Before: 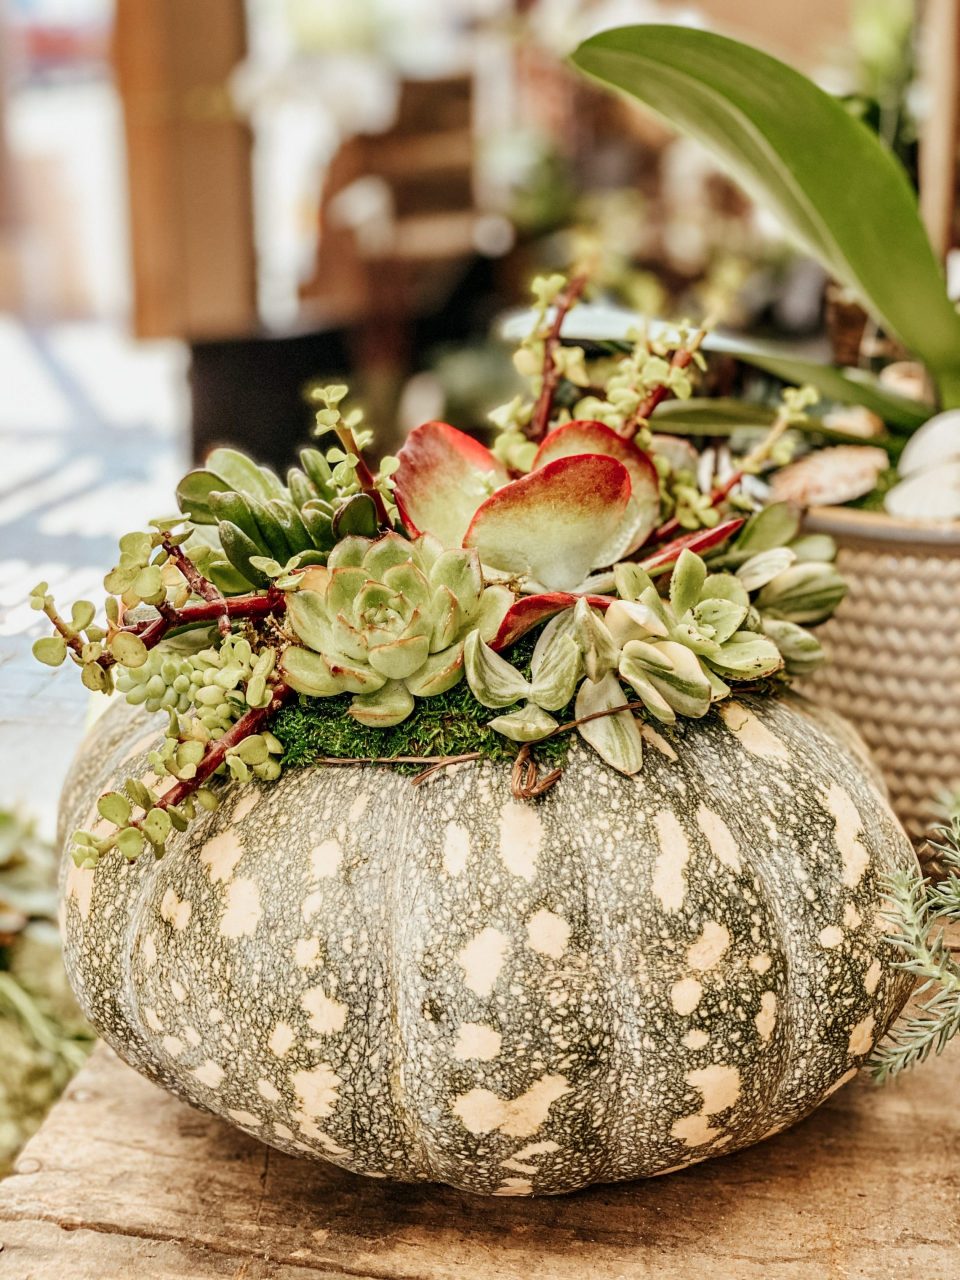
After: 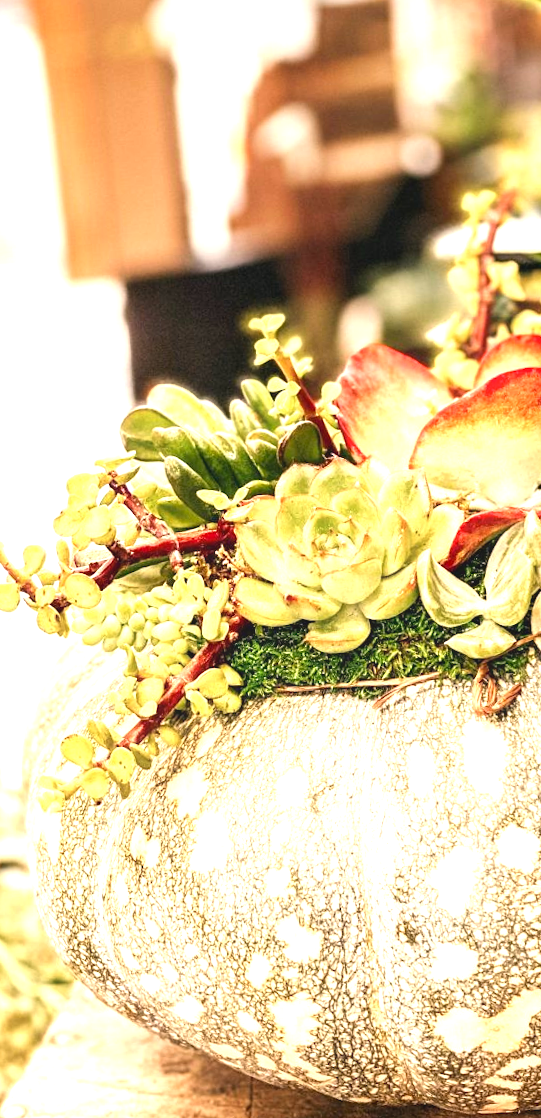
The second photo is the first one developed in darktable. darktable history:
crop: left 5.114%, right 38.589%
contrast equalizer: y [[0.439, 0.44, 0.442, 0.457, 0.493, 0.498], [0.5 ×6], [0.5 ×6], [0 ×6], [0 ×6]]
exposure: black level correction 0, exposure 1.35 EV, compensate exposure bias true, compensate highlight preservation false
rotate and perspective: rotation -3.52°, crop left 0.036, crop right 0.964, crop top 0.081, crop bottom 0.919
color correction: highlights a* 5.81, highlights b* 4.84
